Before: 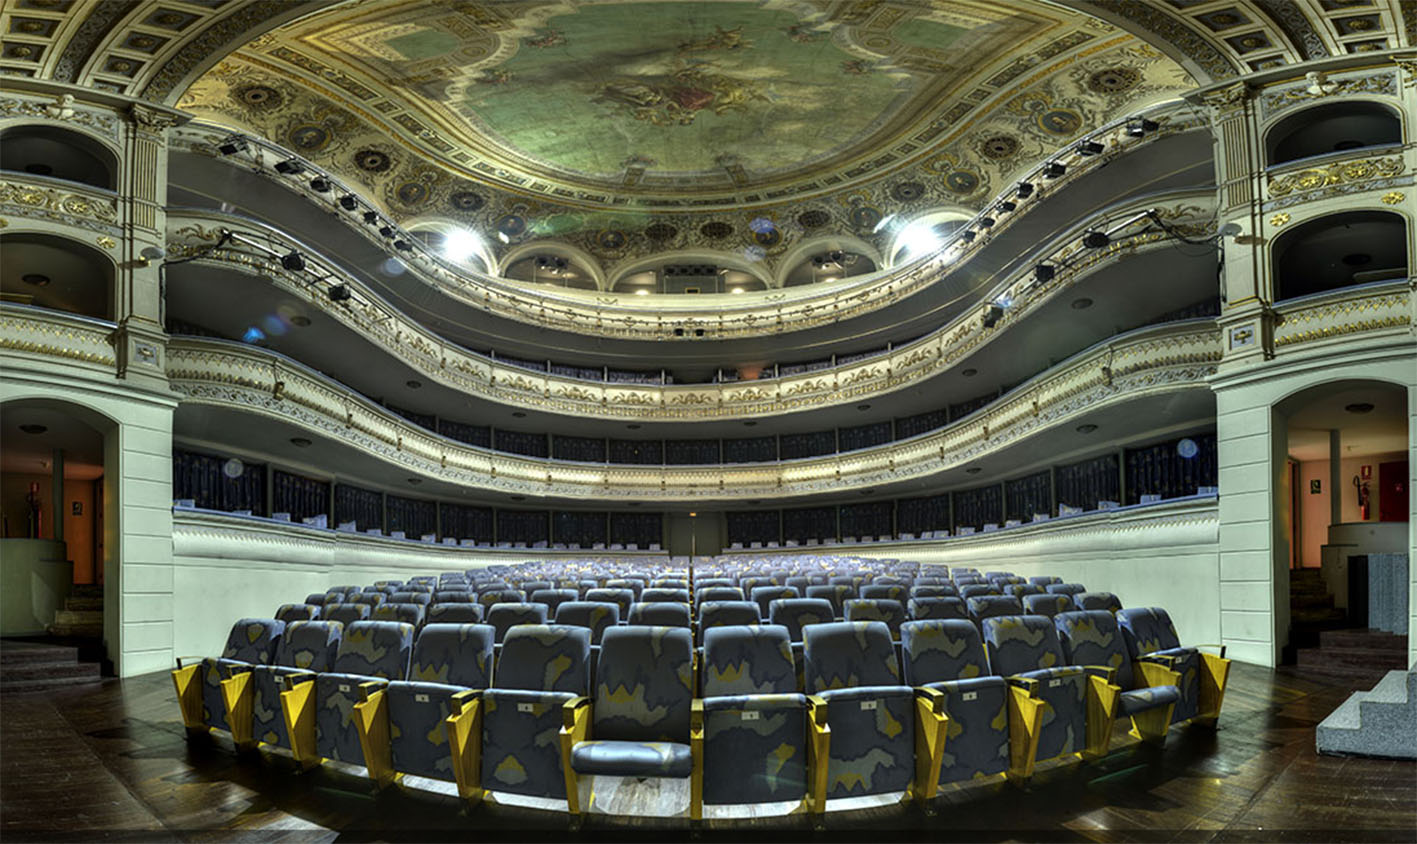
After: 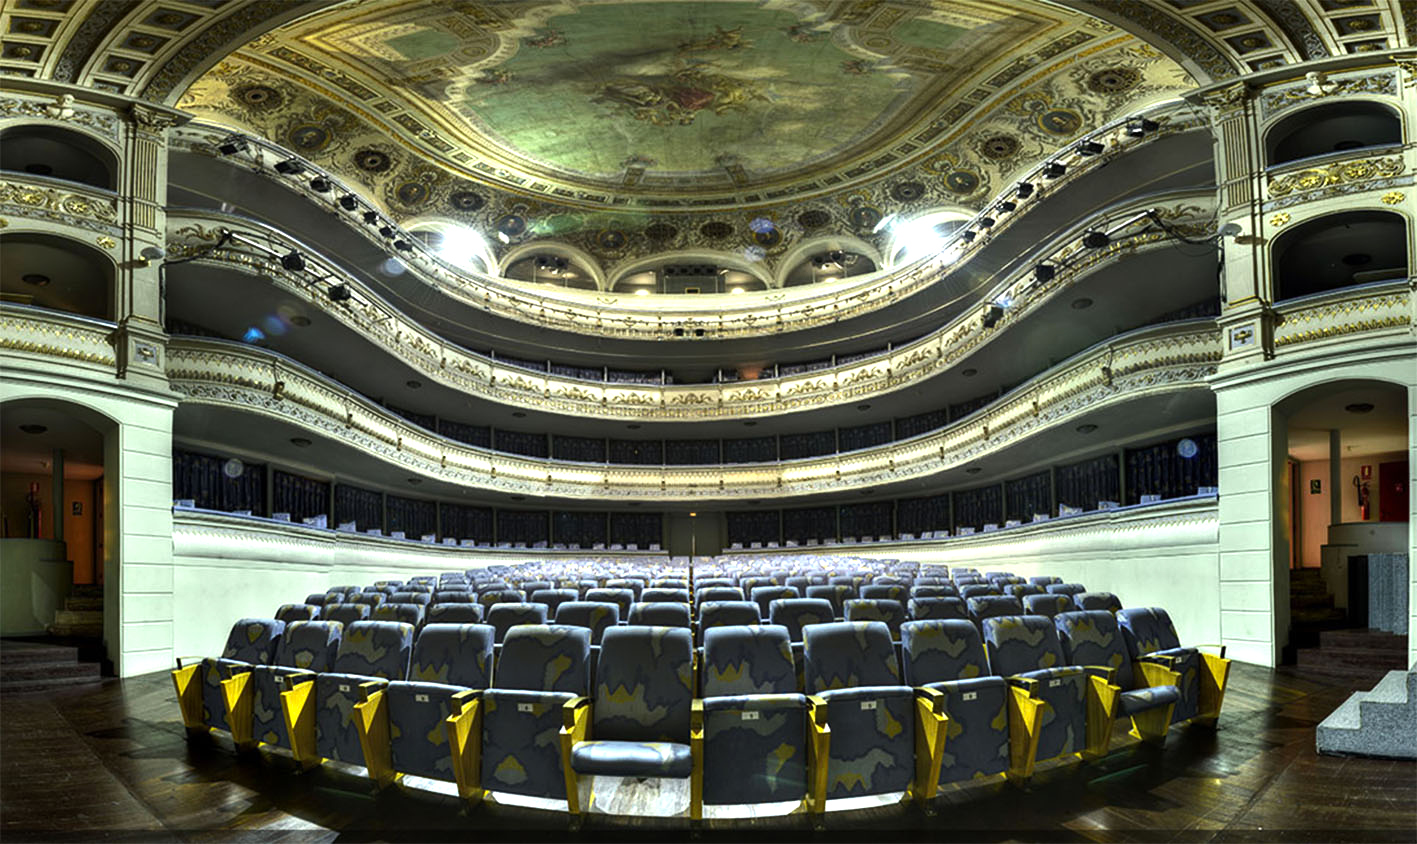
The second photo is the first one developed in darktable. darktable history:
tone equalizer: -8 EV 0 EV, -7 EV -0.002 EV, -6 EV 0.003 EV, -5 EV -0.029 EV, -4 EV -0.117 EV, -3 EV -0.176 EV, -2 EV 0.25 EV, -1 EV 0.717 EV, +0 EV 0.499 EV
